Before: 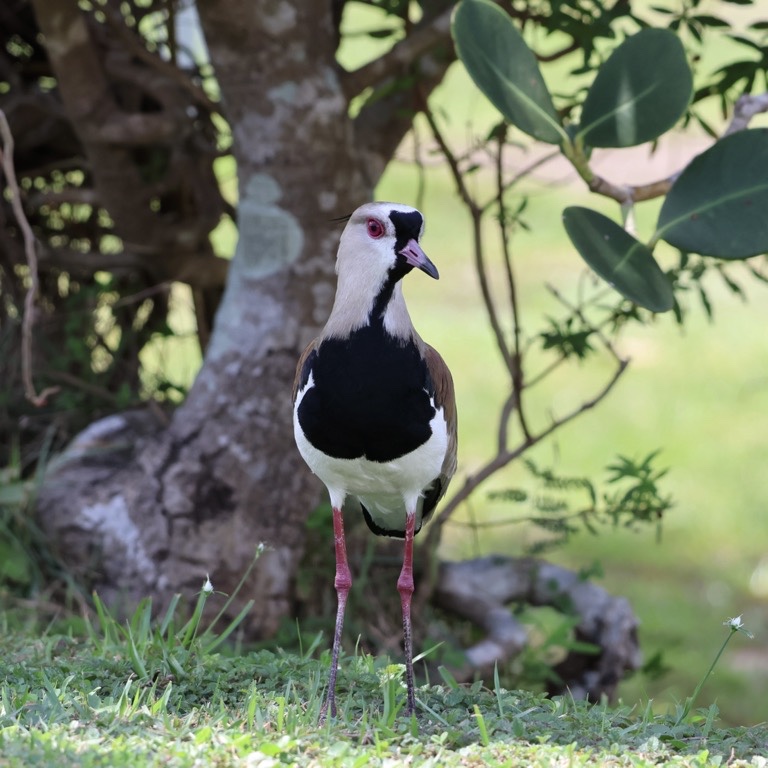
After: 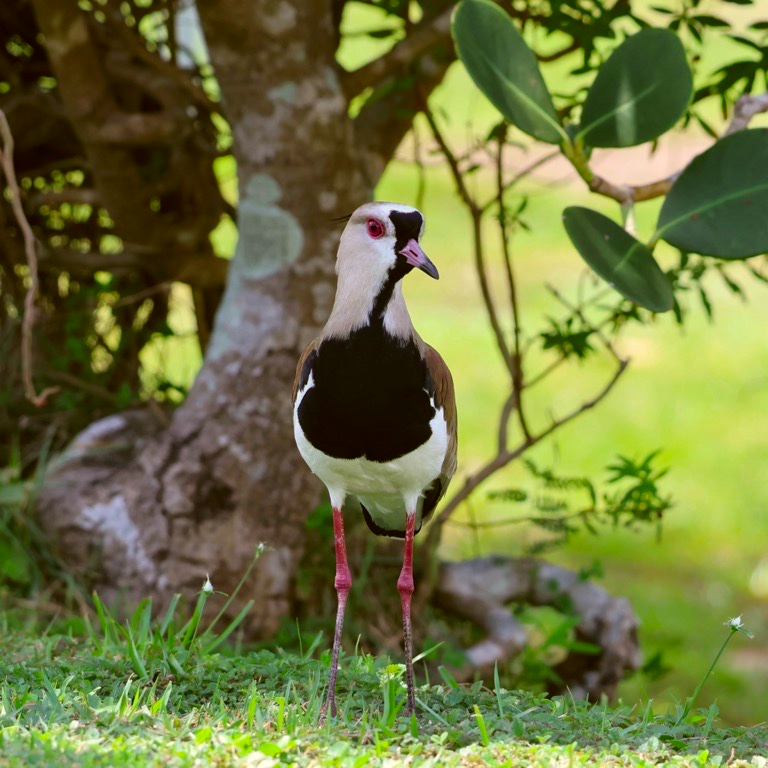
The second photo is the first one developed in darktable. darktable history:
color balance rgb: perceptual saturation grading › global saturation 20%, global vibrance 20%
color correction: highlights a* -1.43, highlights b* 10.12, shadows a* 0.395, shadows b* 19.35
